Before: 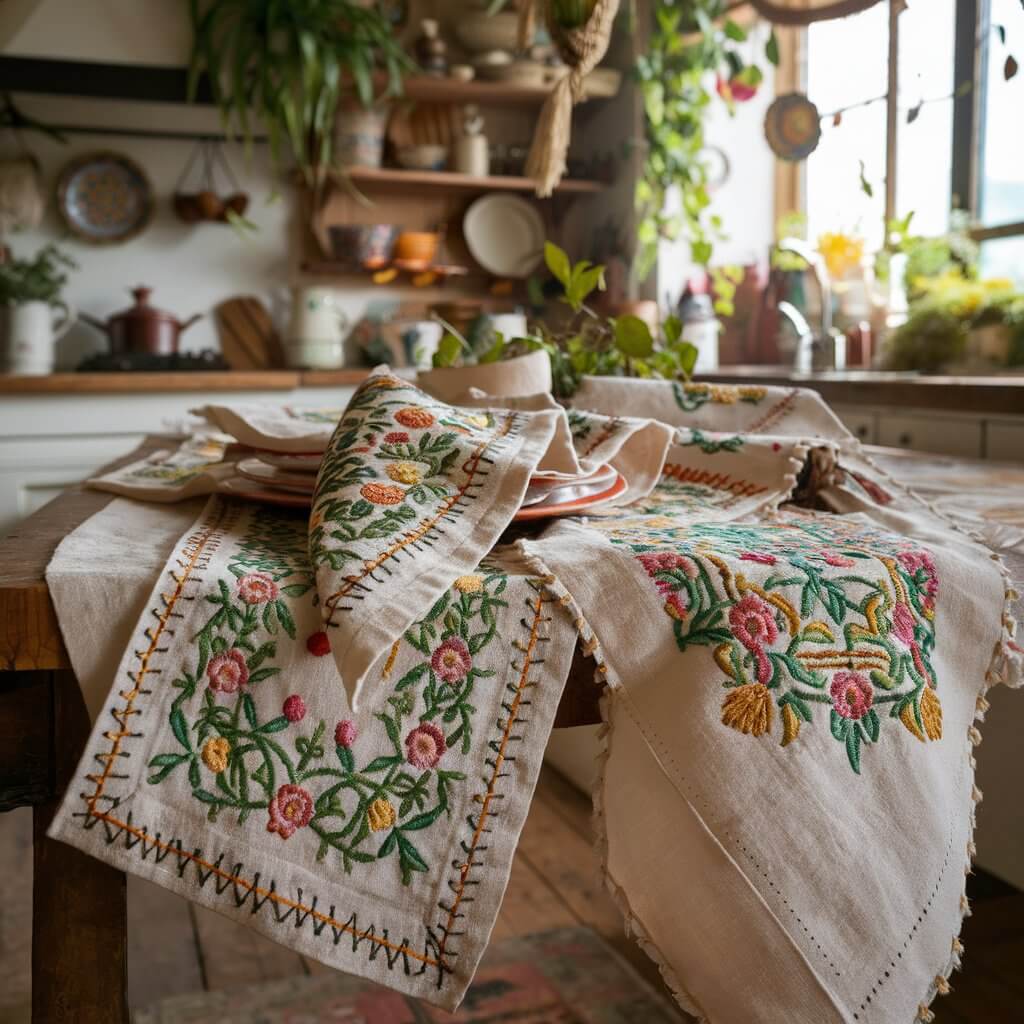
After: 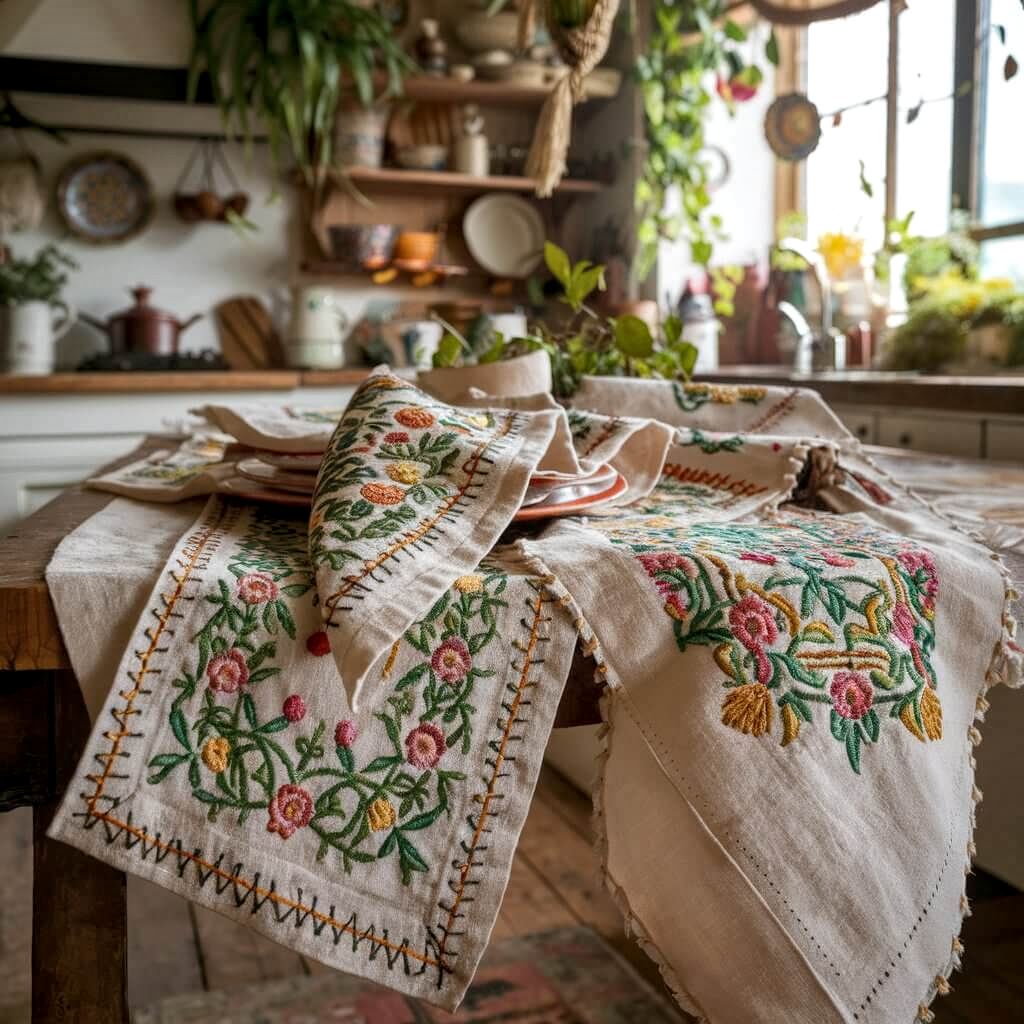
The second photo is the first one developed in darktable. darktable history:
local contrast: highlights 93%, shadows 89%, detail 160%, midtone range 0.2
